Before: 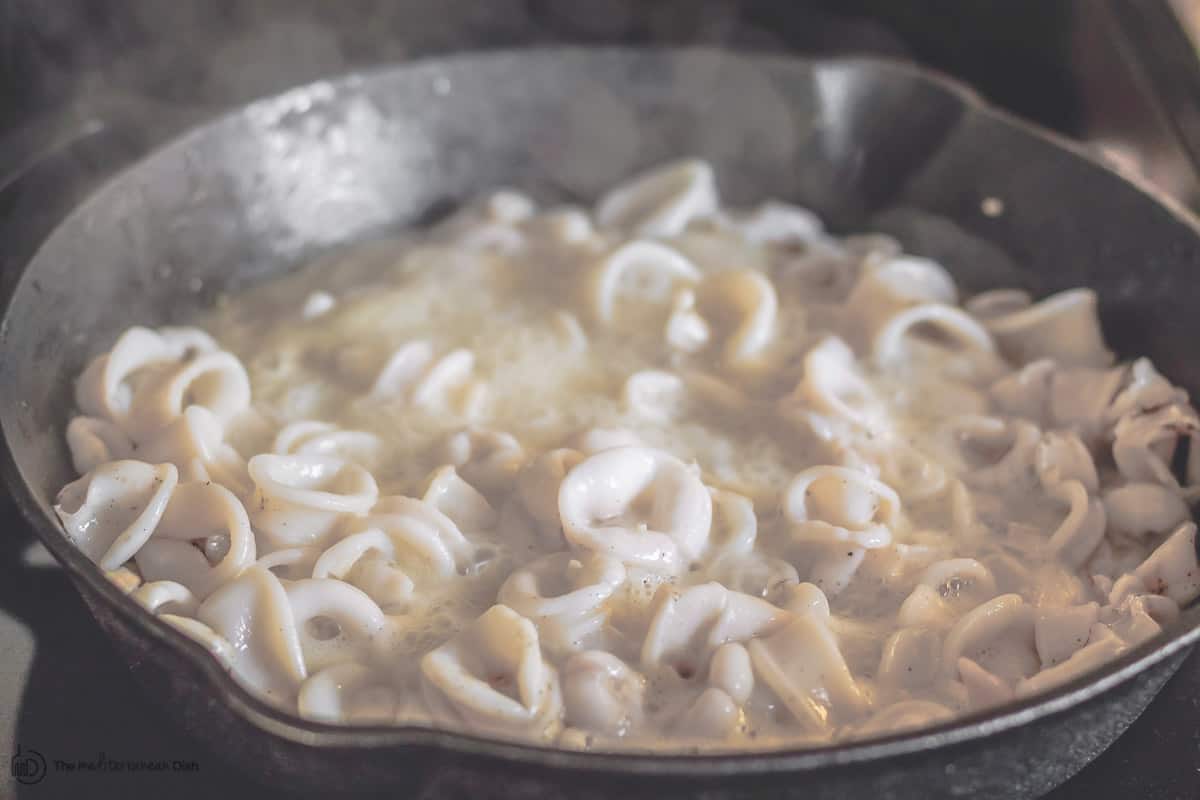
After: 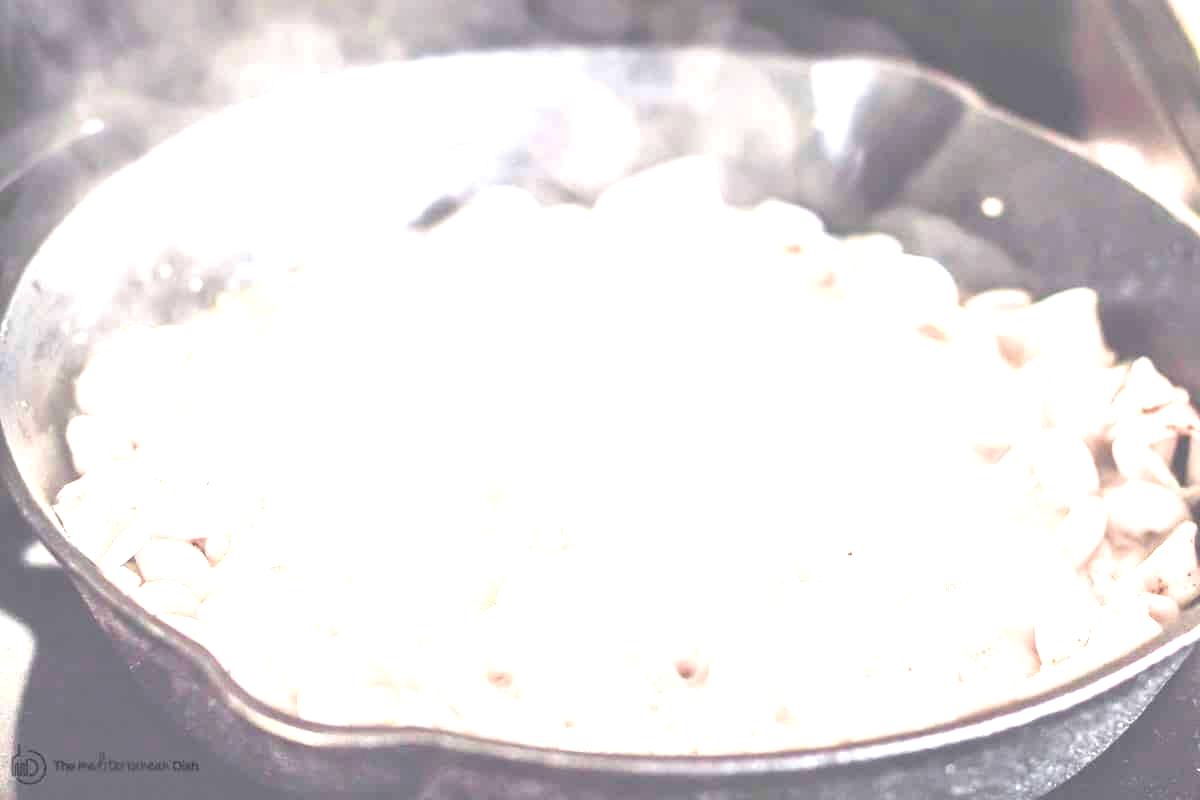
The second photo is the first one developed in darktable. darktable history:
exposure: black level correction 0.001, exposure 2.566 EV
